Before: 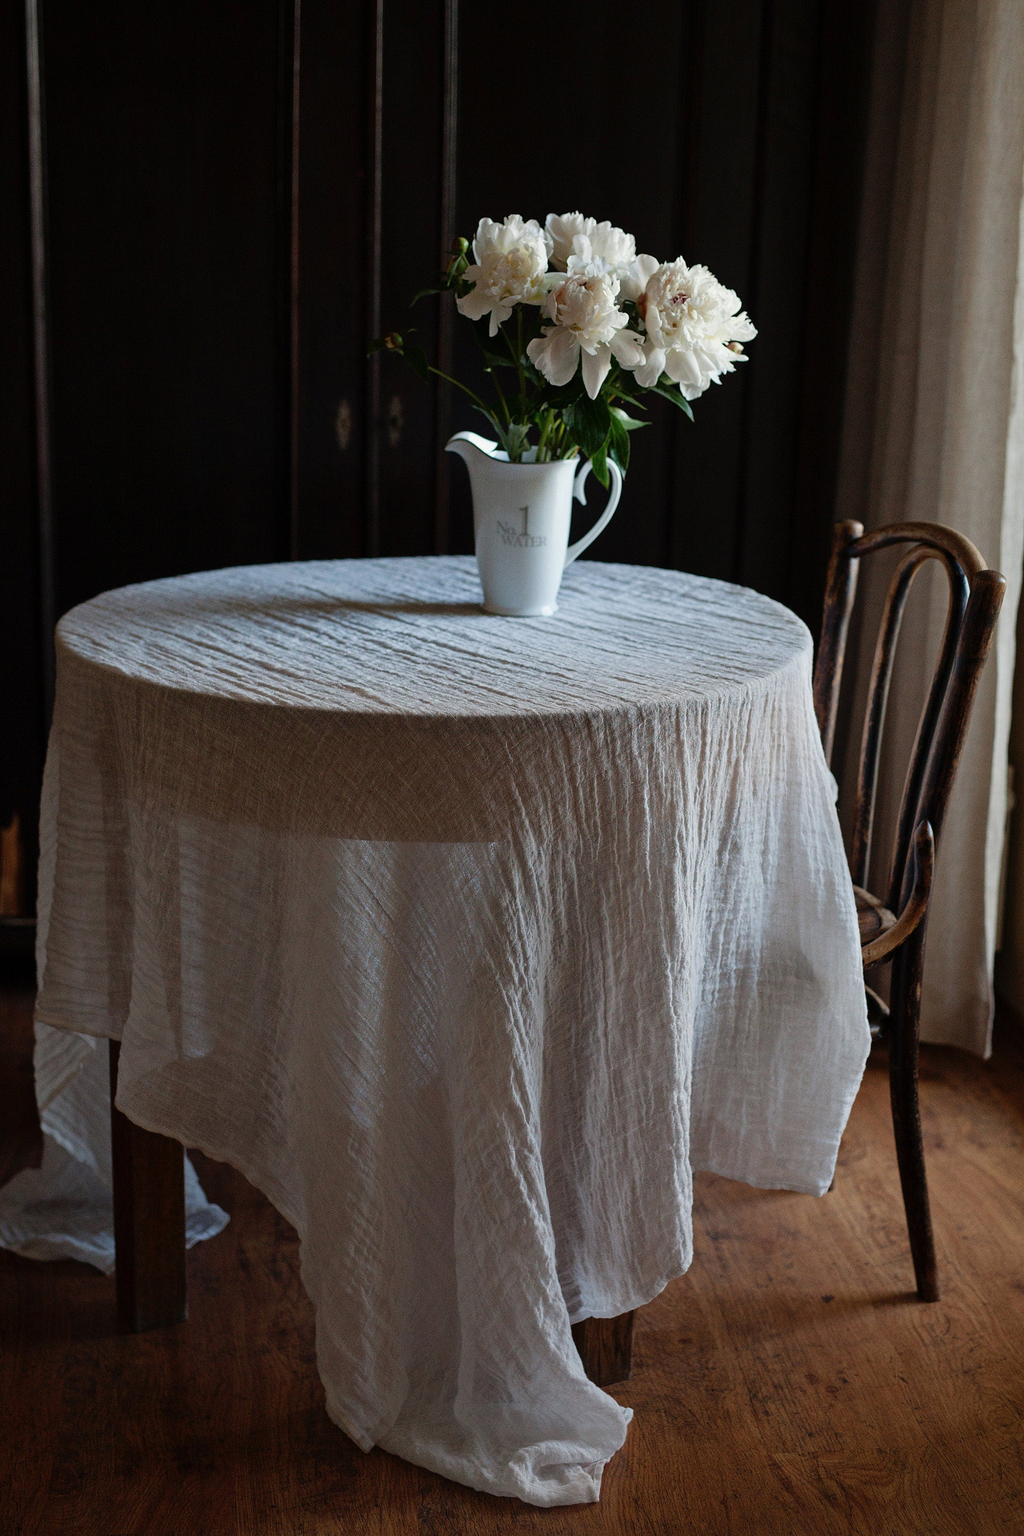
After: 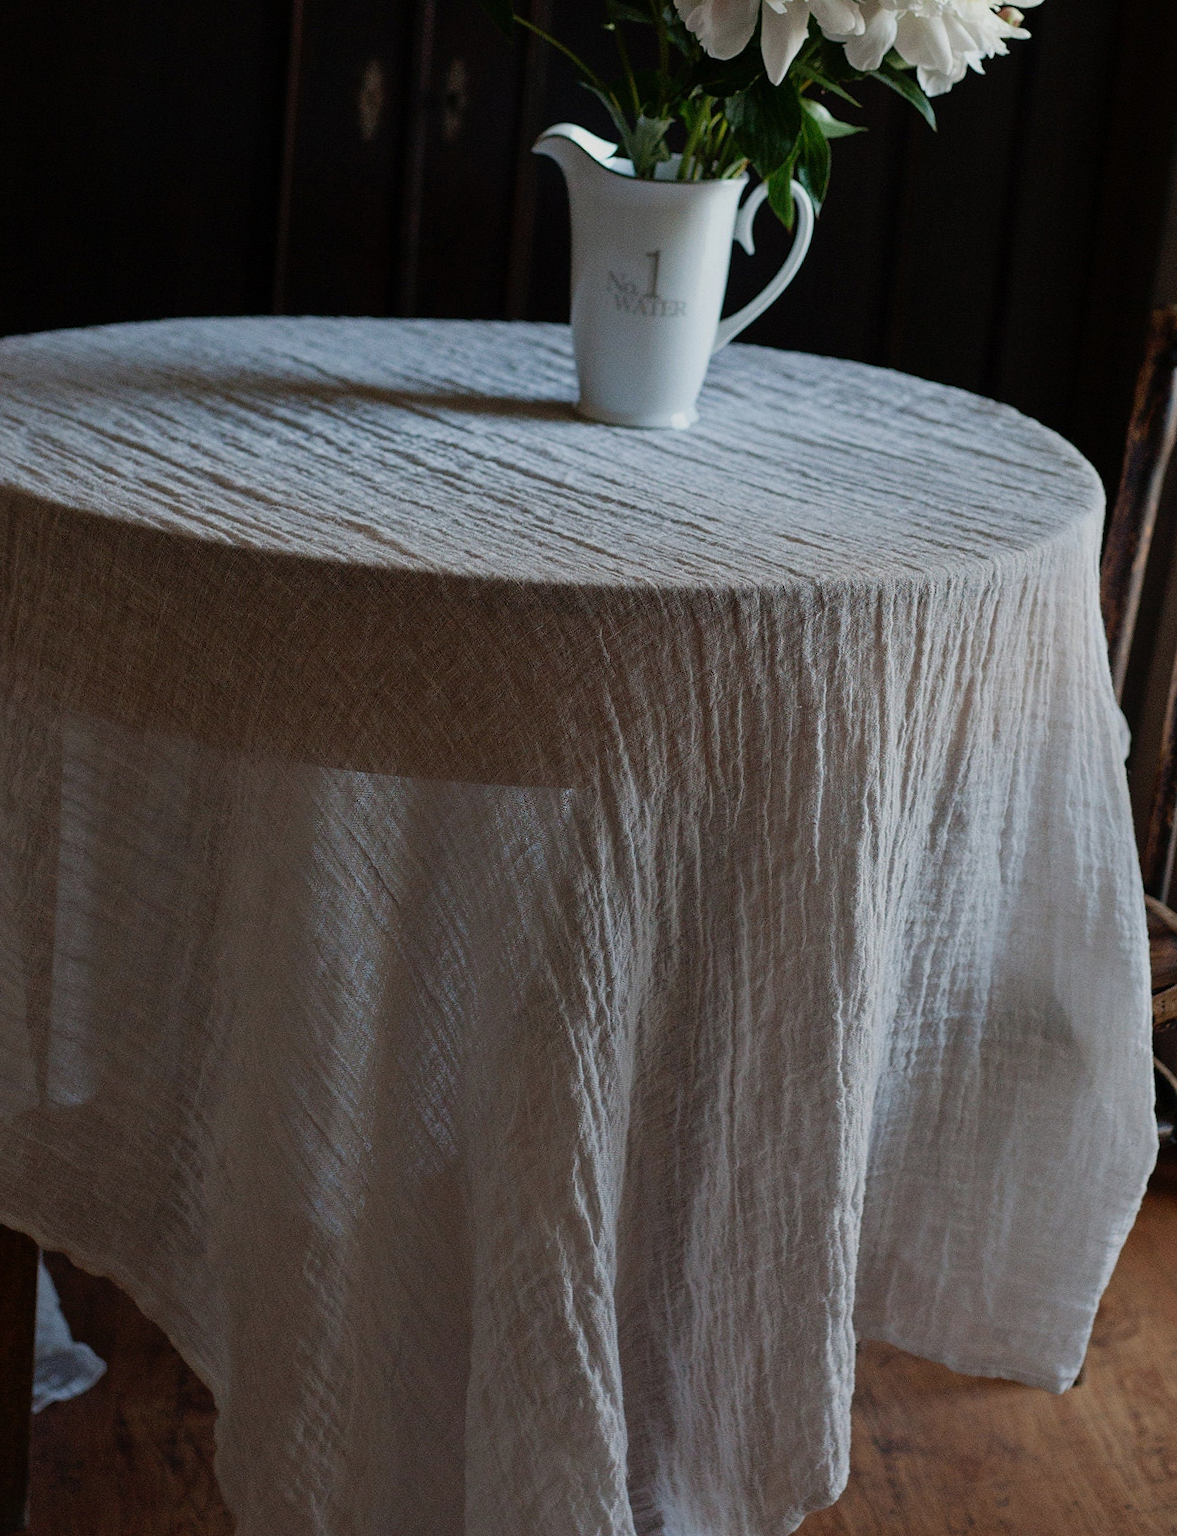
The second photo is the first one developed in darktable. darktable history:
crop and rotate: angle -3.65°, left 9.873%, top 20.469%, right 12.283%, bottom 11.805%
exposure: exposure -0.345 EV, compensate highlight preservation false
